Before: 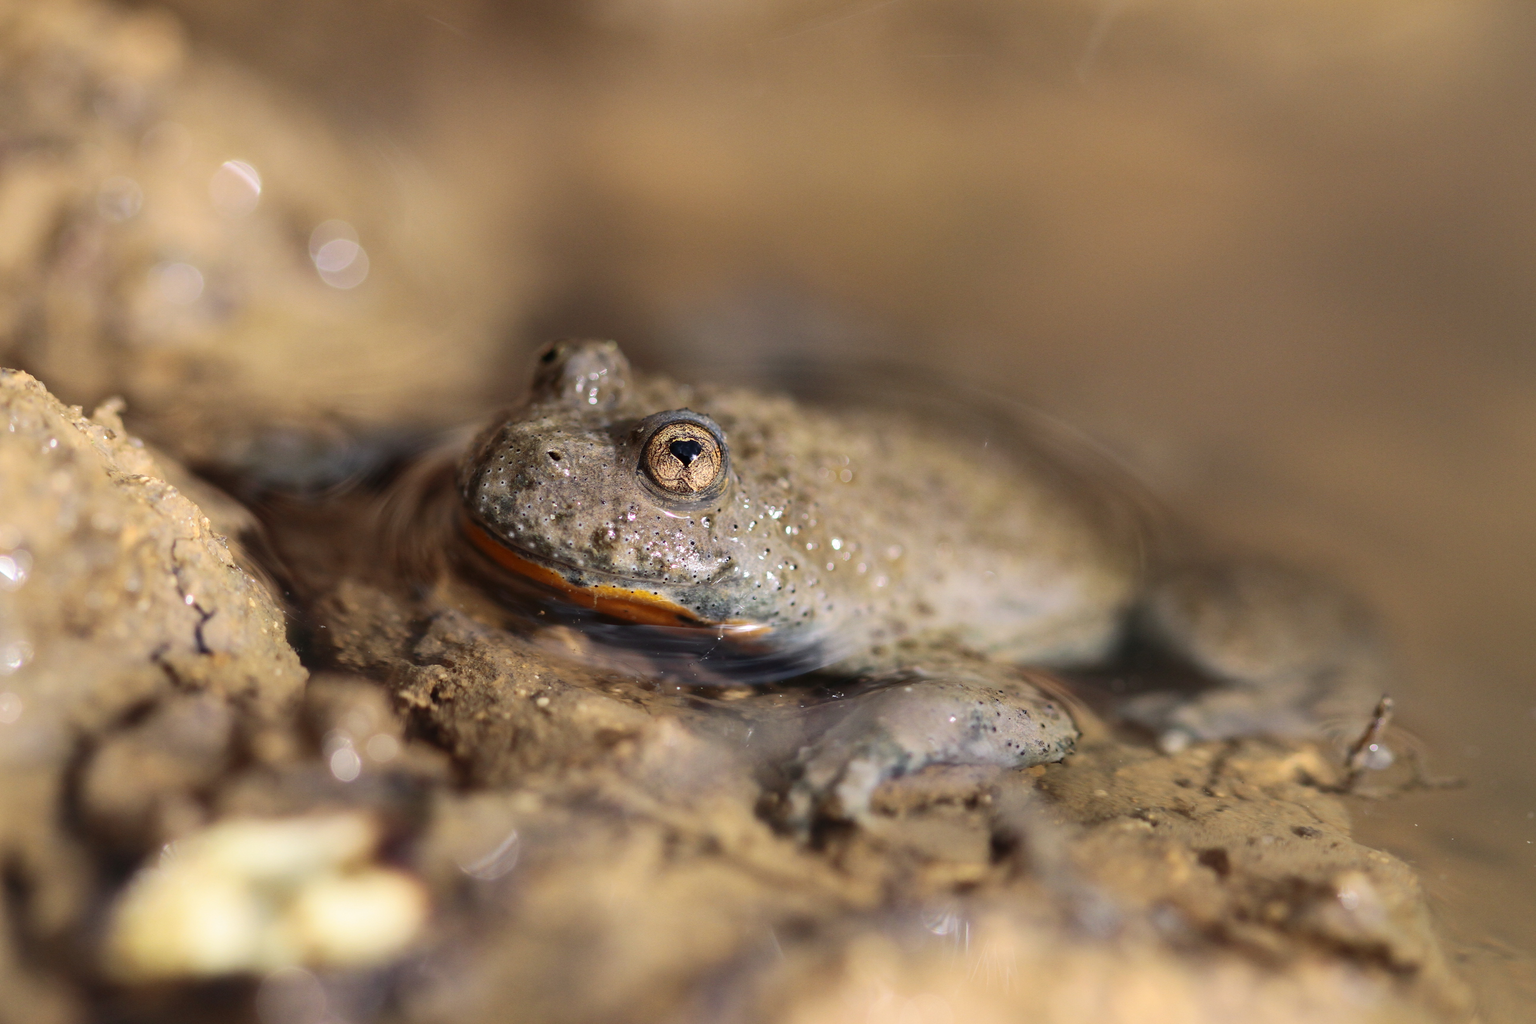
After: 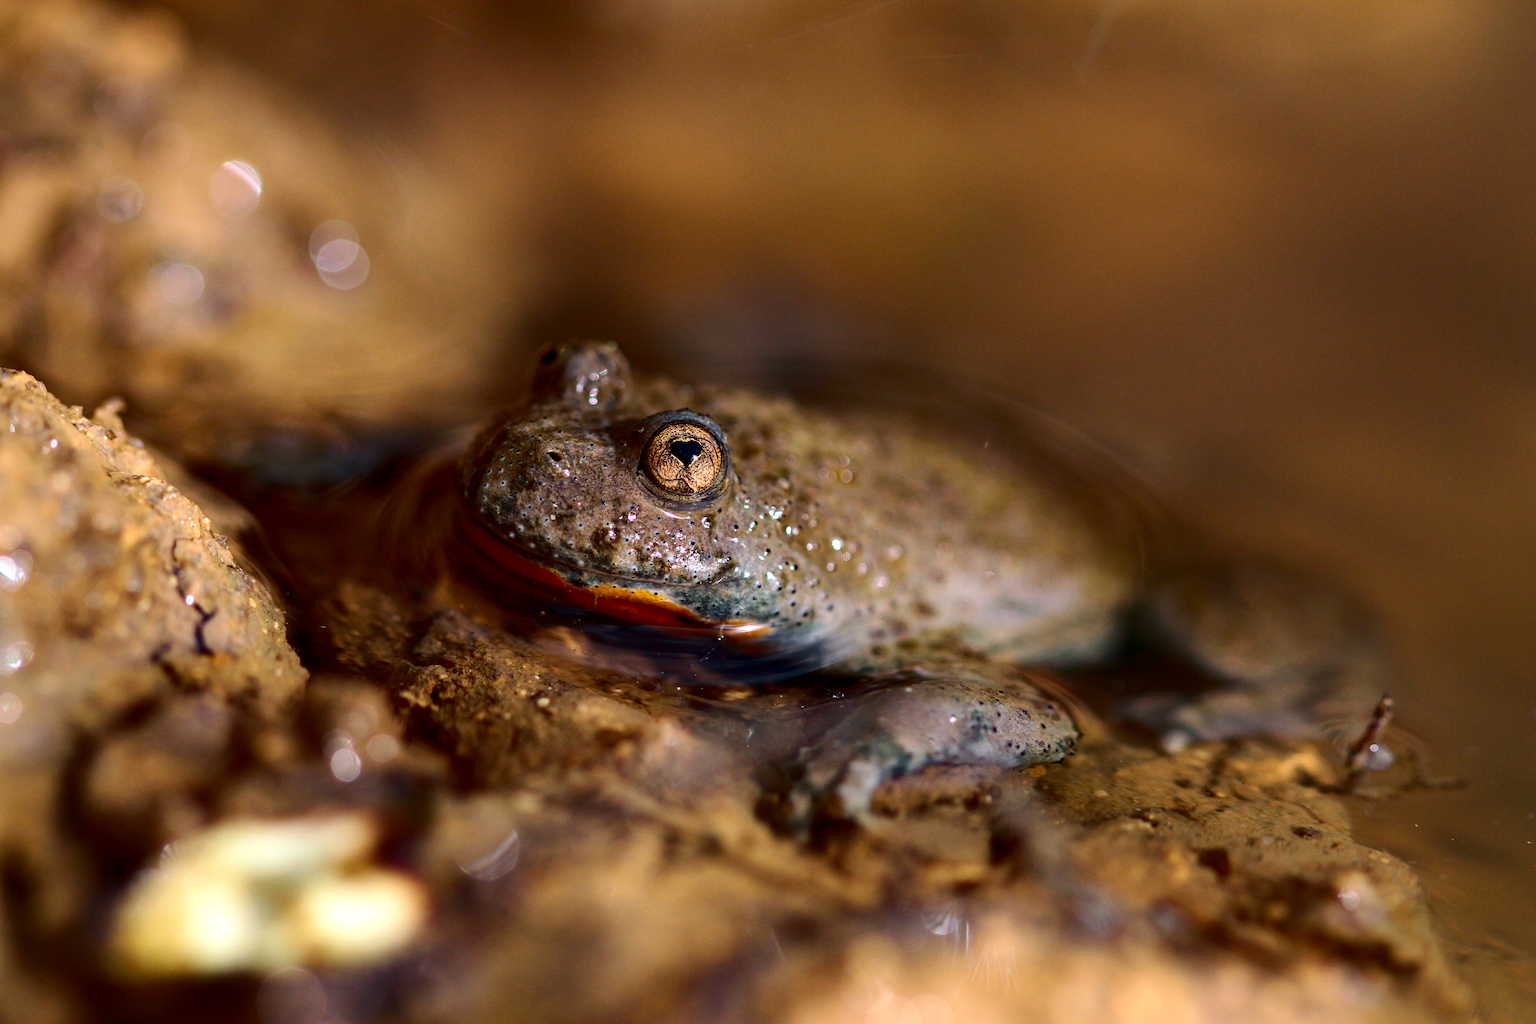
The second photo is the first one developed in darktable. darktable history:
contrast brightness saturation: contrast 0.13, brightness -0.24, saturation 0.14
haze removal: strength 0.29, distance 0.25, compatibility mode true, adaptive false
